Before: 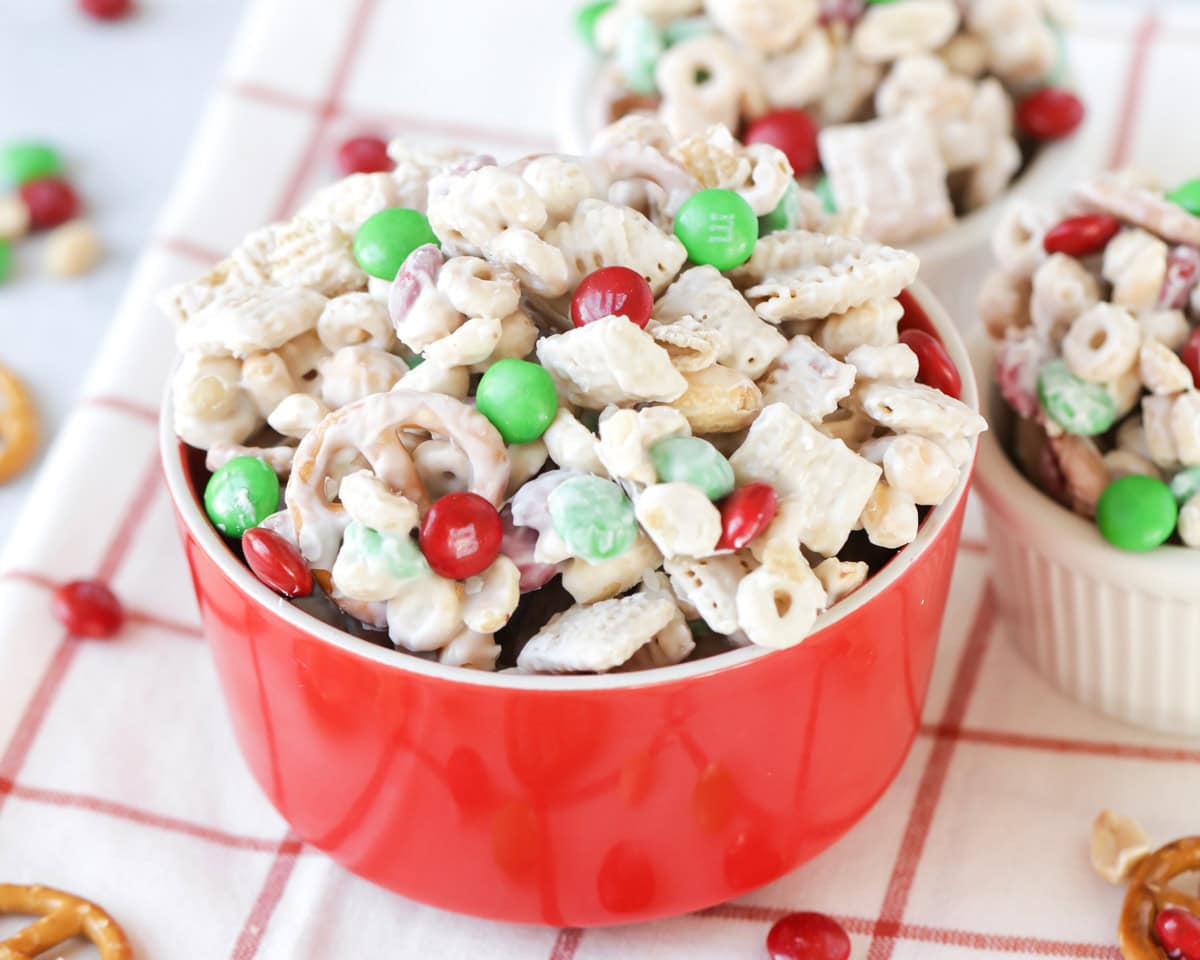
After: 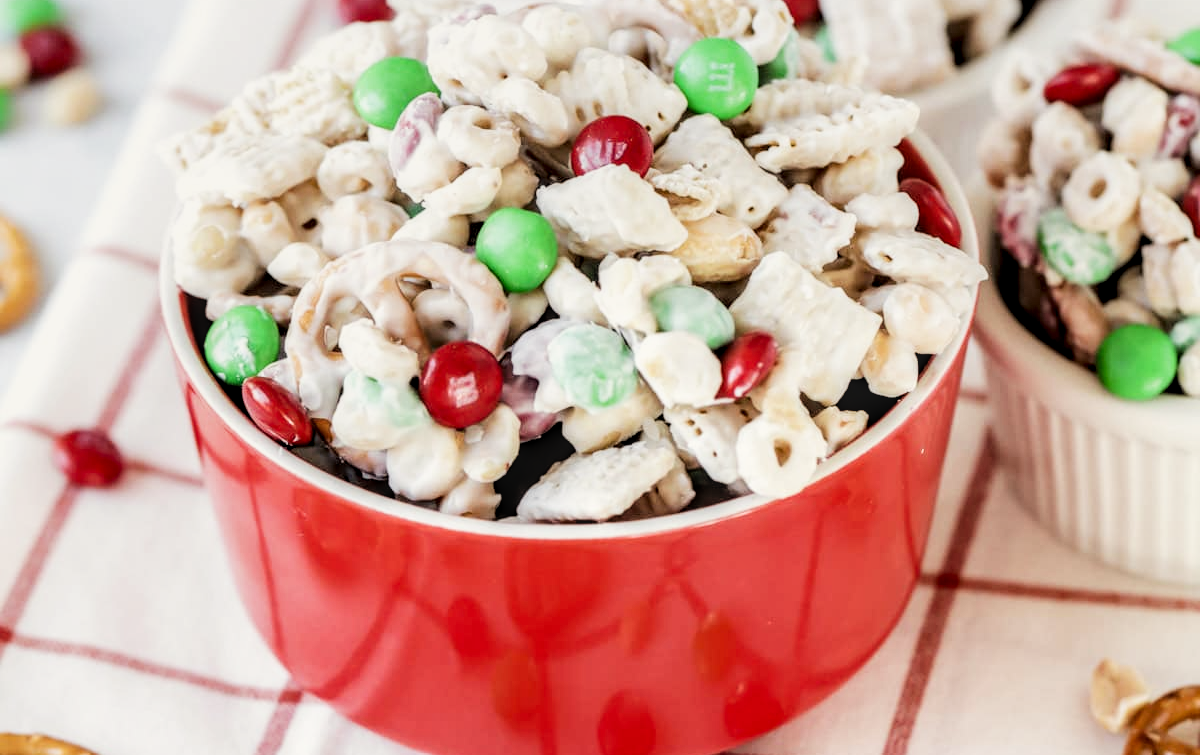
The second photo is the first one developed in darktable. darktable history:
local contrast: highlights 25%, detail 150%
crop and rotate: top 15.774%, bottom 5.506%
filmic rgb: black relative exposure -5 EV, white relative exposure 3.5 EV, hardness 3.19, contrast 1.4, highlights saturation mix -50%
color correction: highlights b* 3
